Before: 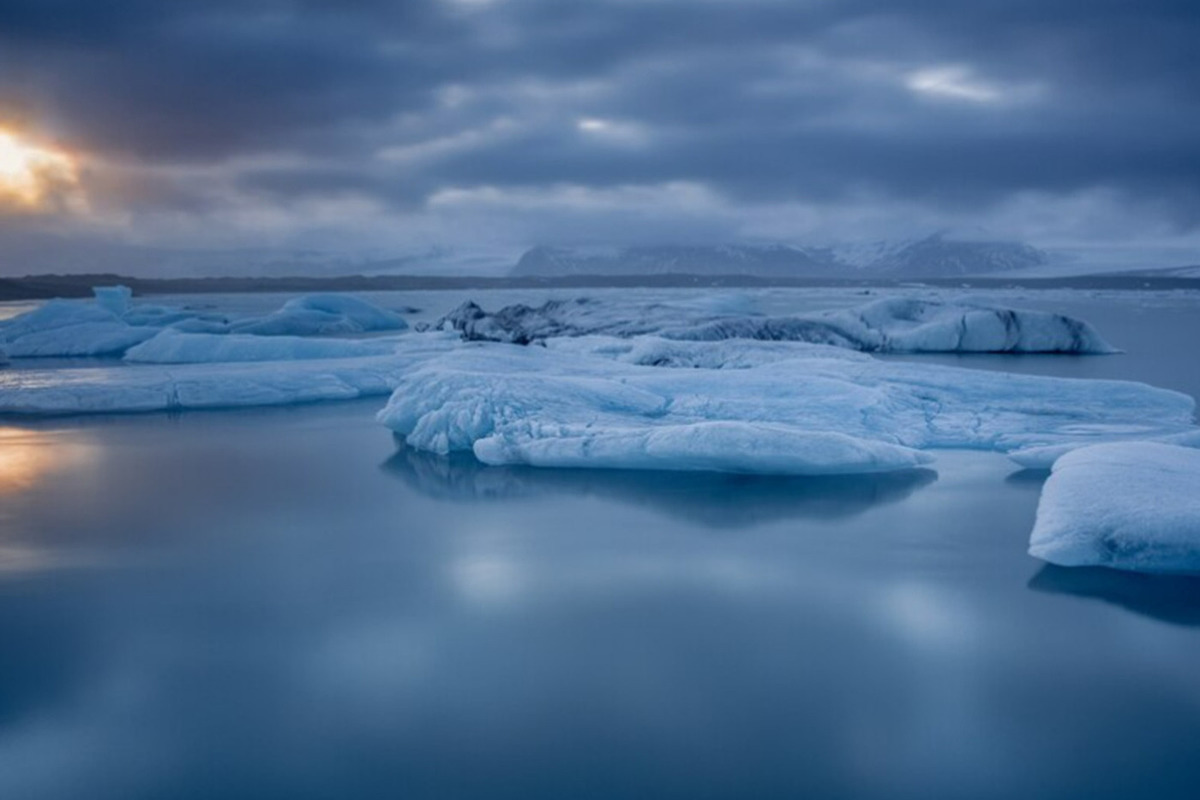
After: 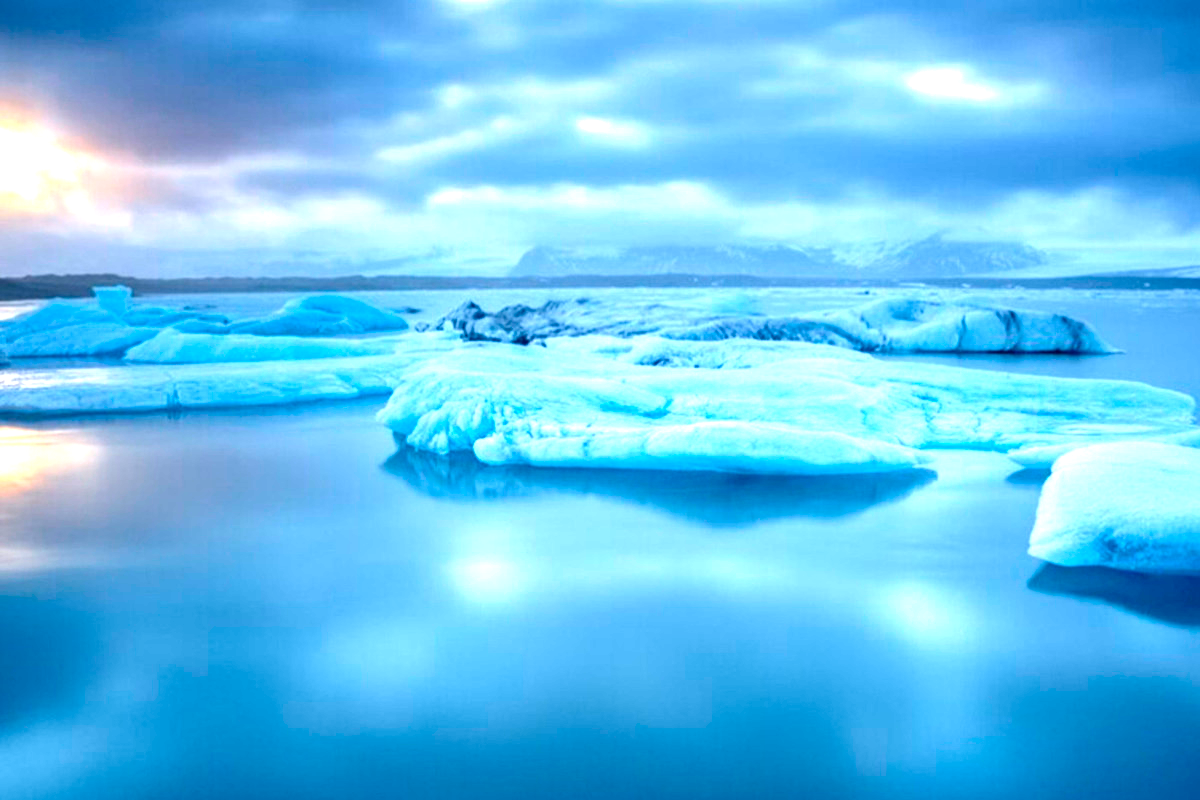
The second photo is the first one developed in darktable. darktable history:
tone equalizer: -8 EV -0.777 EV, -7 EV -0.737 EV, -6 EV -0.626 EV, -5 EV -0.412 EV, -3 EV 0.365 EV, -2 EV 0.6 EV, -1 EV 0.694 EV, +0 EV 0.723 EV
exposure: black level correction 0, exposure 1.106 EV, compensate highlight preservation false
